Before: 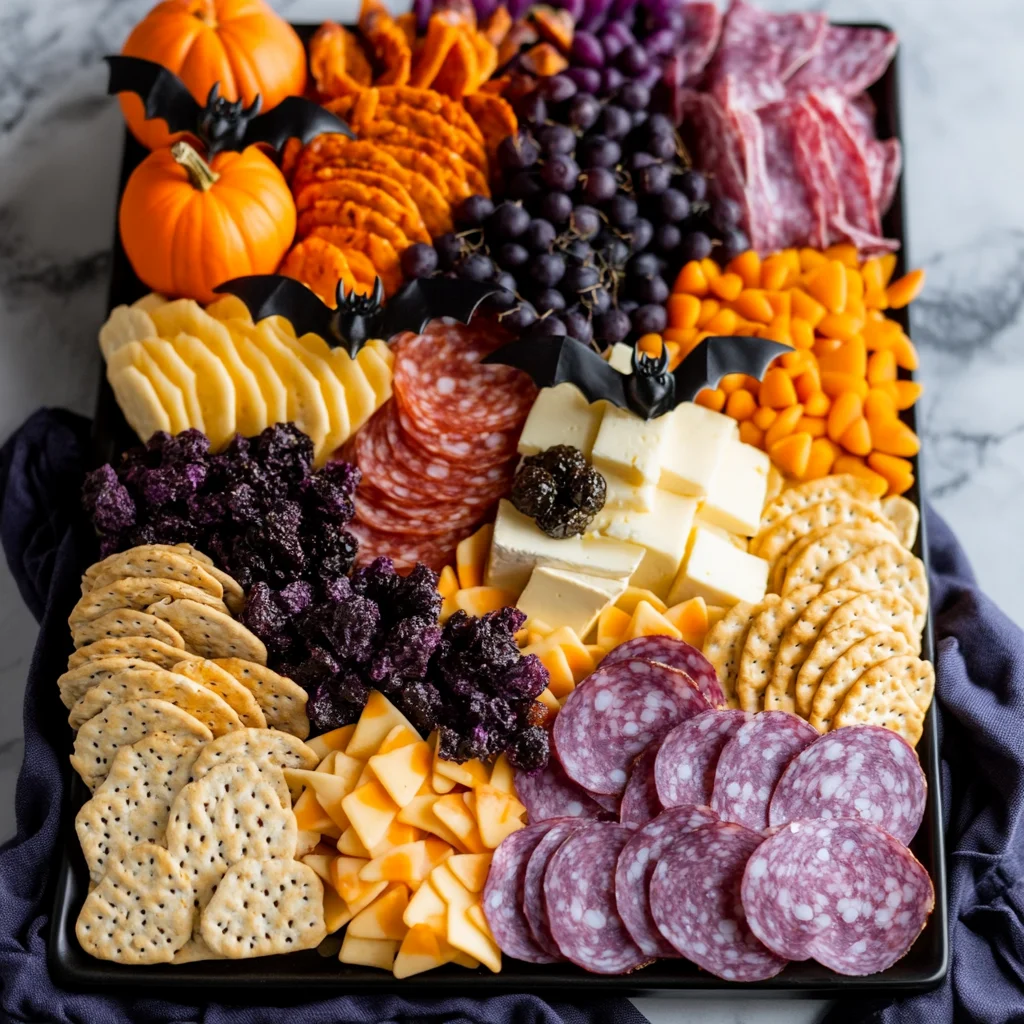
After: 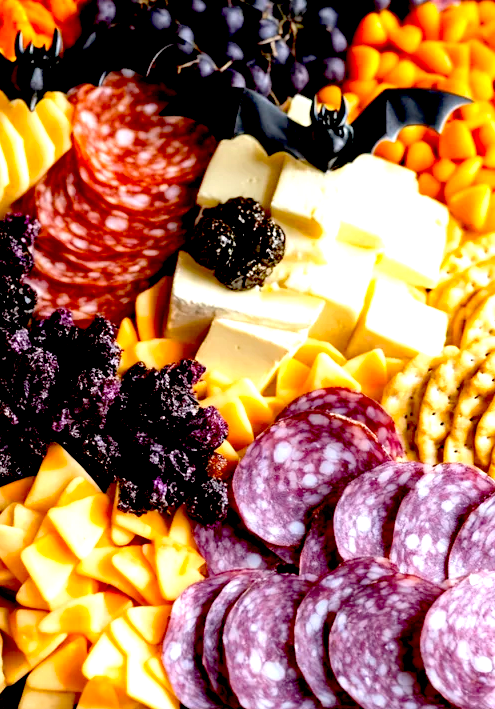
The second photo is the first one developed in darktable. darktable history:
exposure: black level correction 0.035, exposure 0.902 EV, compensate highlight preservation false
crop: left 31.362%, top 24.302%, right 20.254%, bottom 6.417%
